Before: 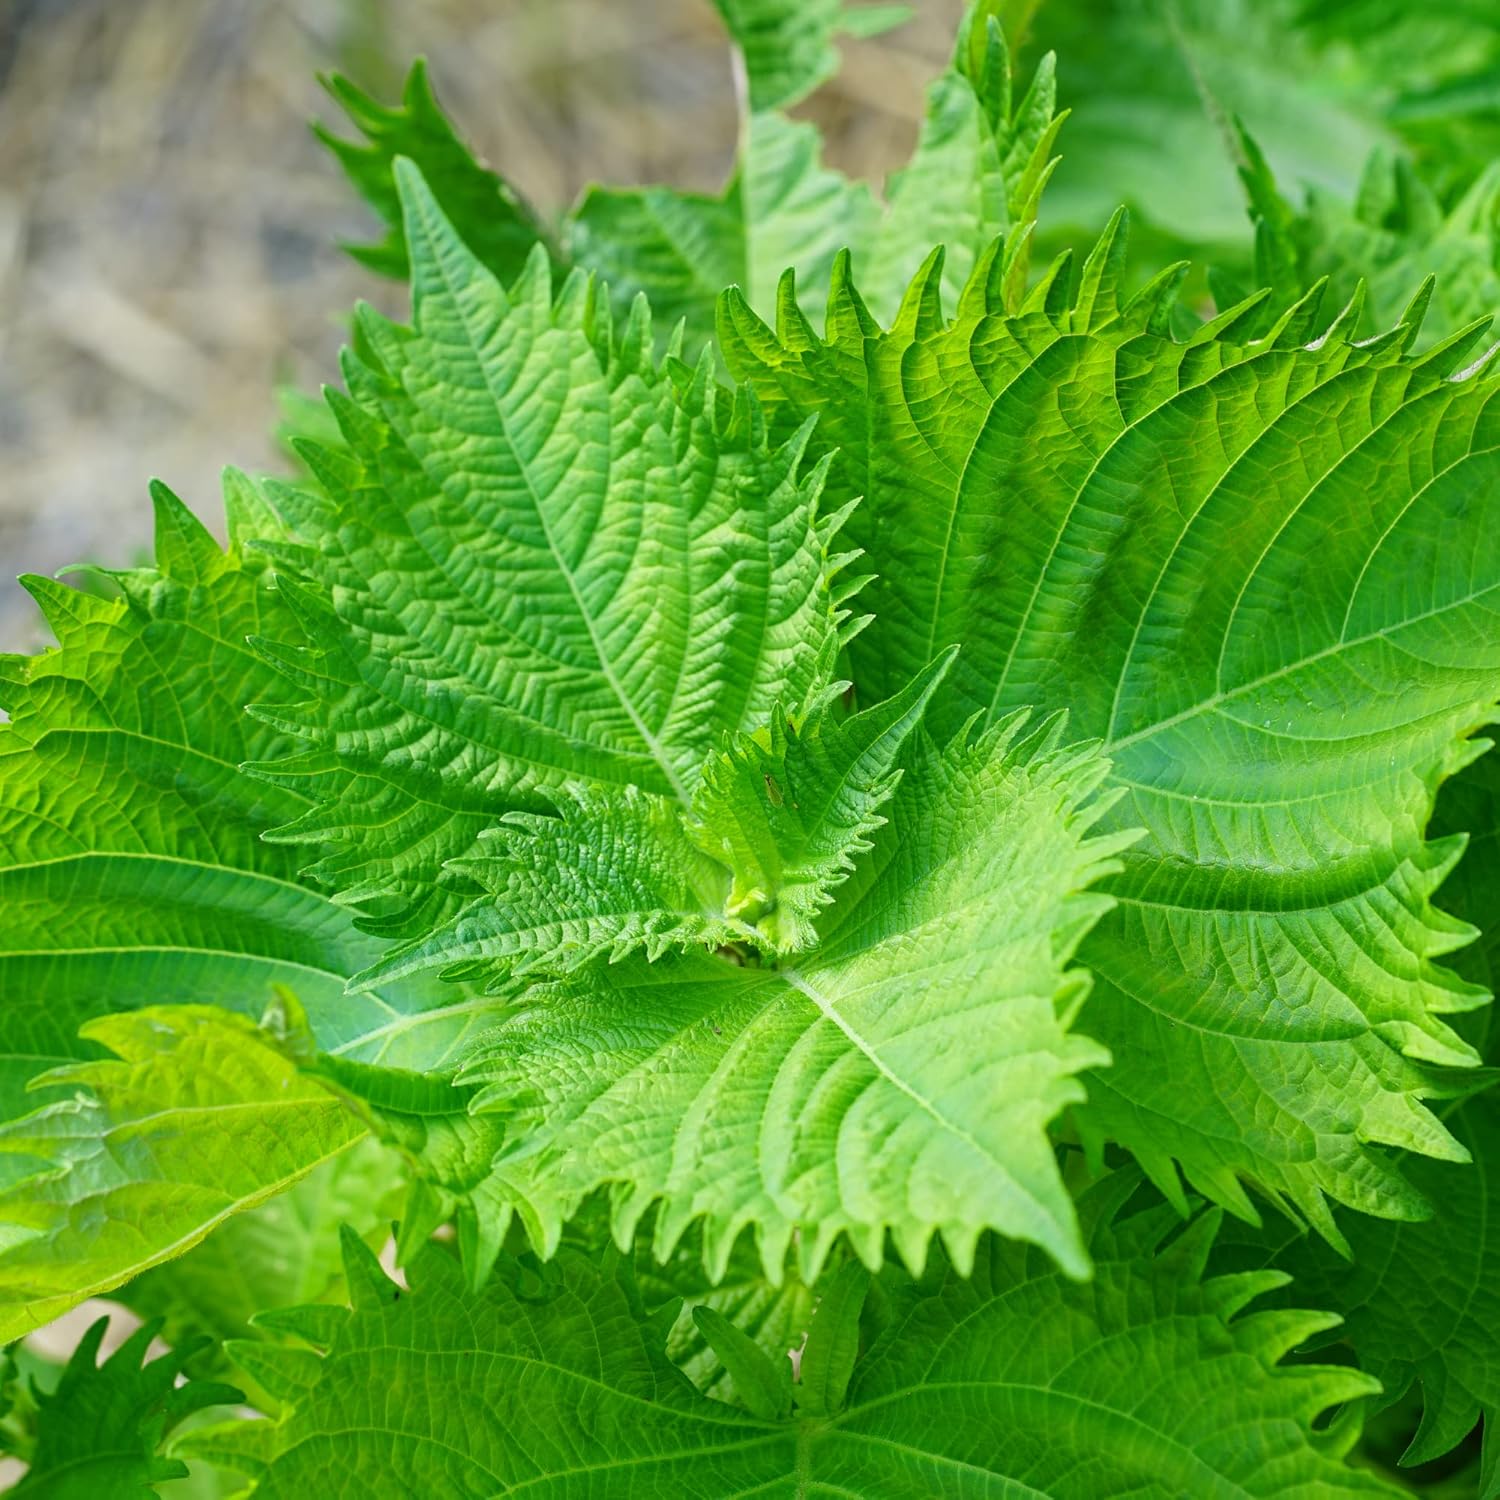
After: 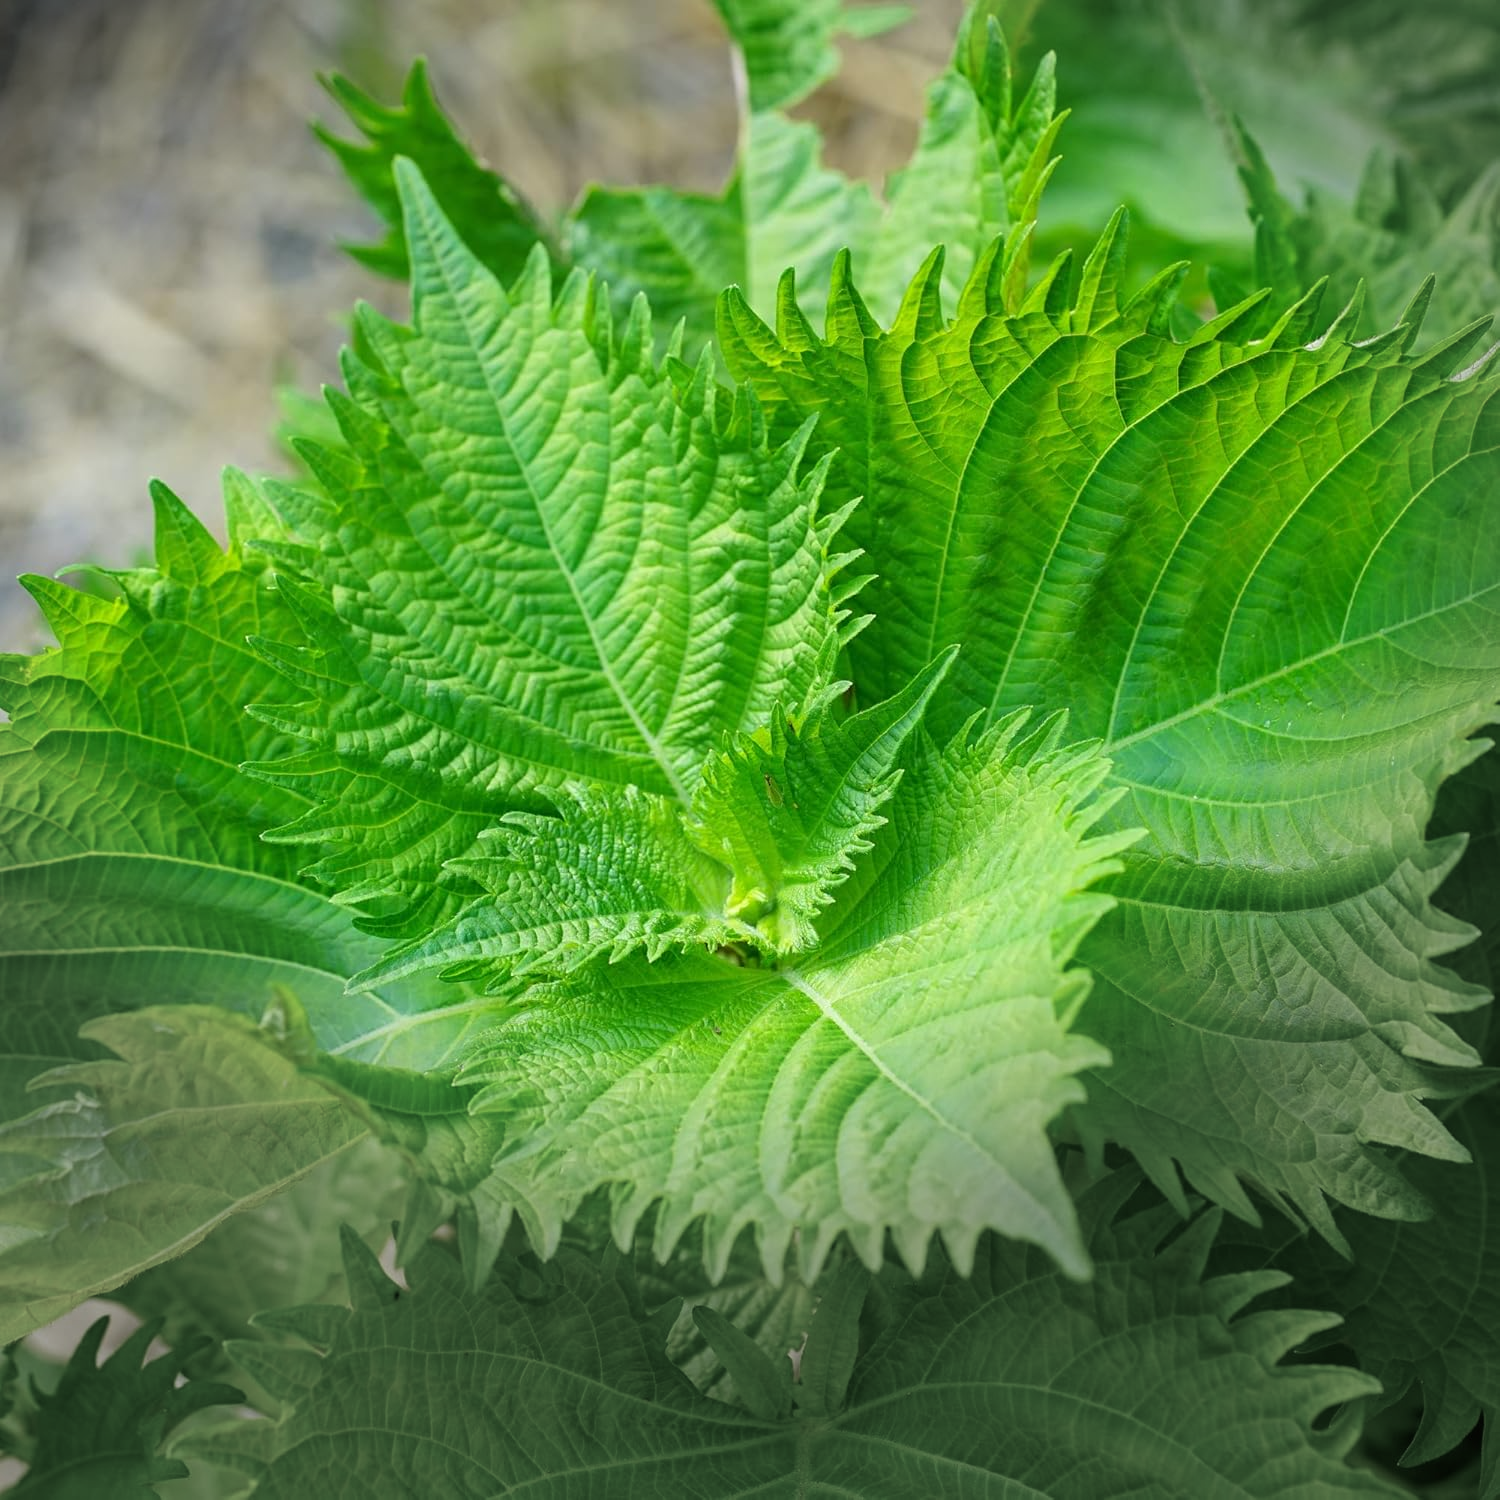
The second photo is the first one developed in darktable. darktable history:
vignetting: fall-off start 90.04%, fall-off radius 39.31%, center (-0.065, -0.309), width/height ratio 1.214, shape 1.29, unbound false
